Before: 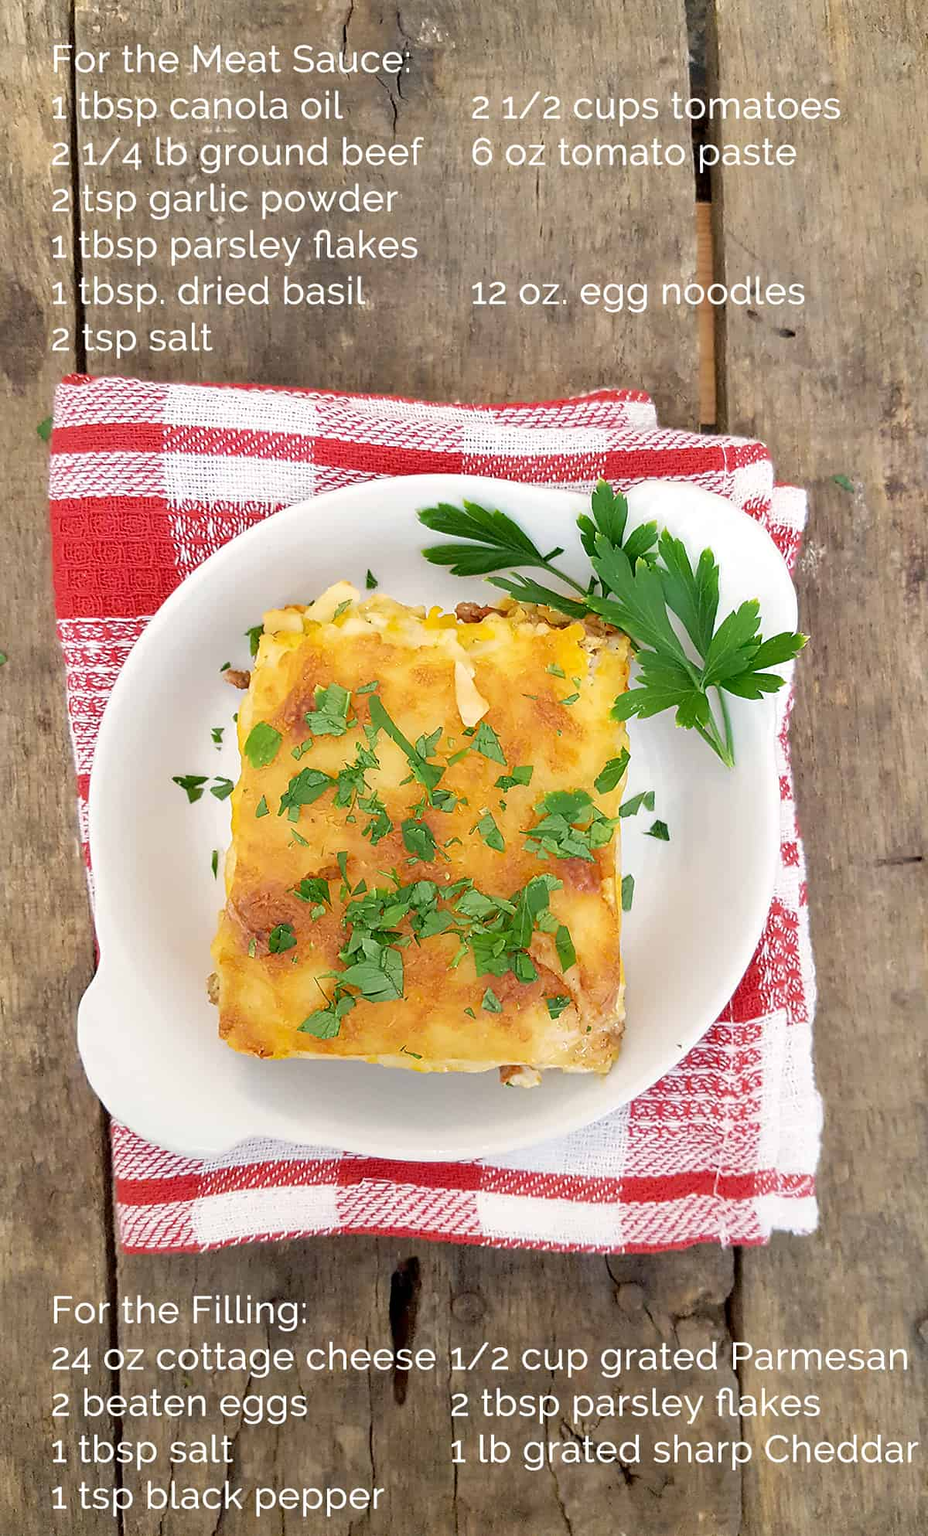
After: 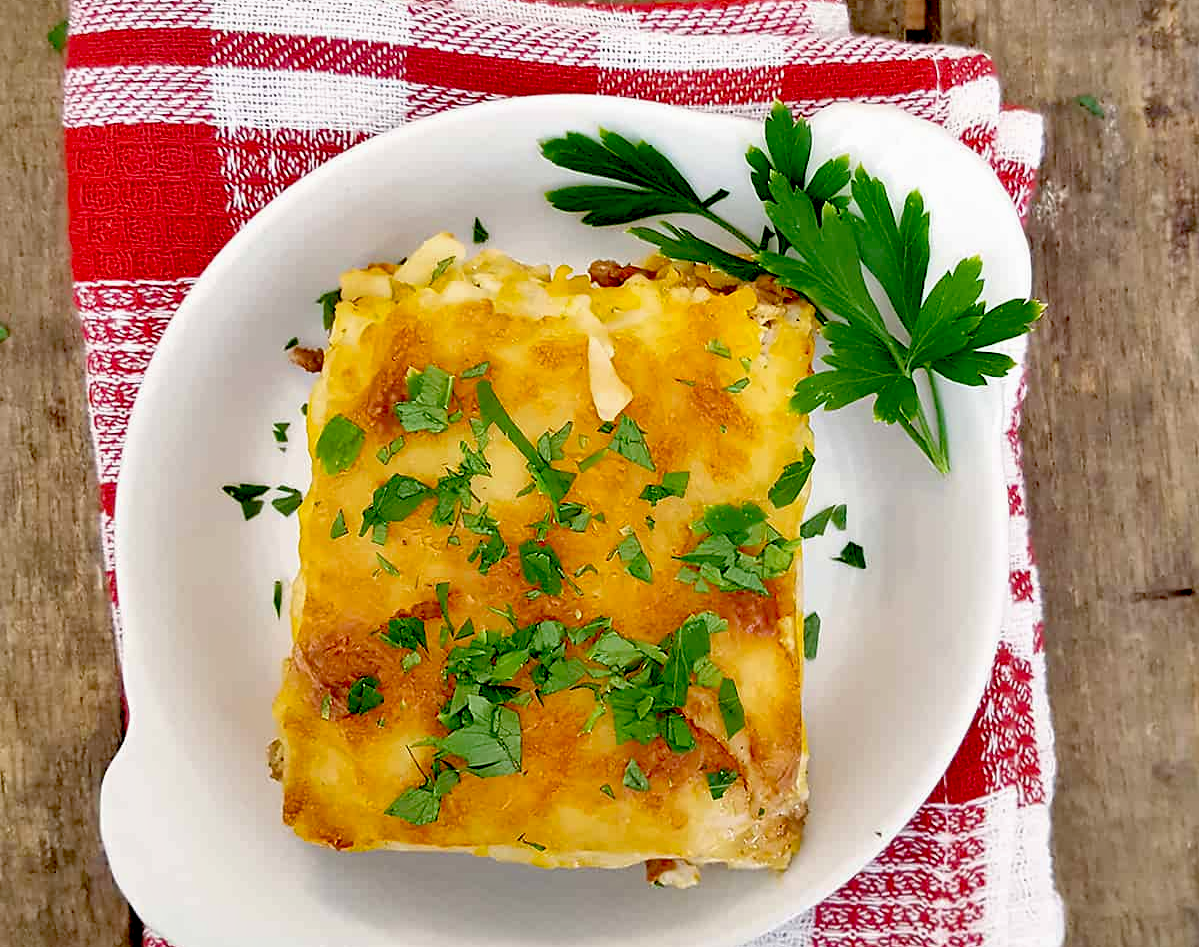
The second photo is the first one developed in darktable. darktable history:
shadows and highlights: low approximation 0.01, soften with gaussian
exposure: black level correction 0.054, exposure -0.033 EV, compensate exposure bias true, compensate highlight preservation false
crop and rotate: top 26.125%, bottom 26.174%
